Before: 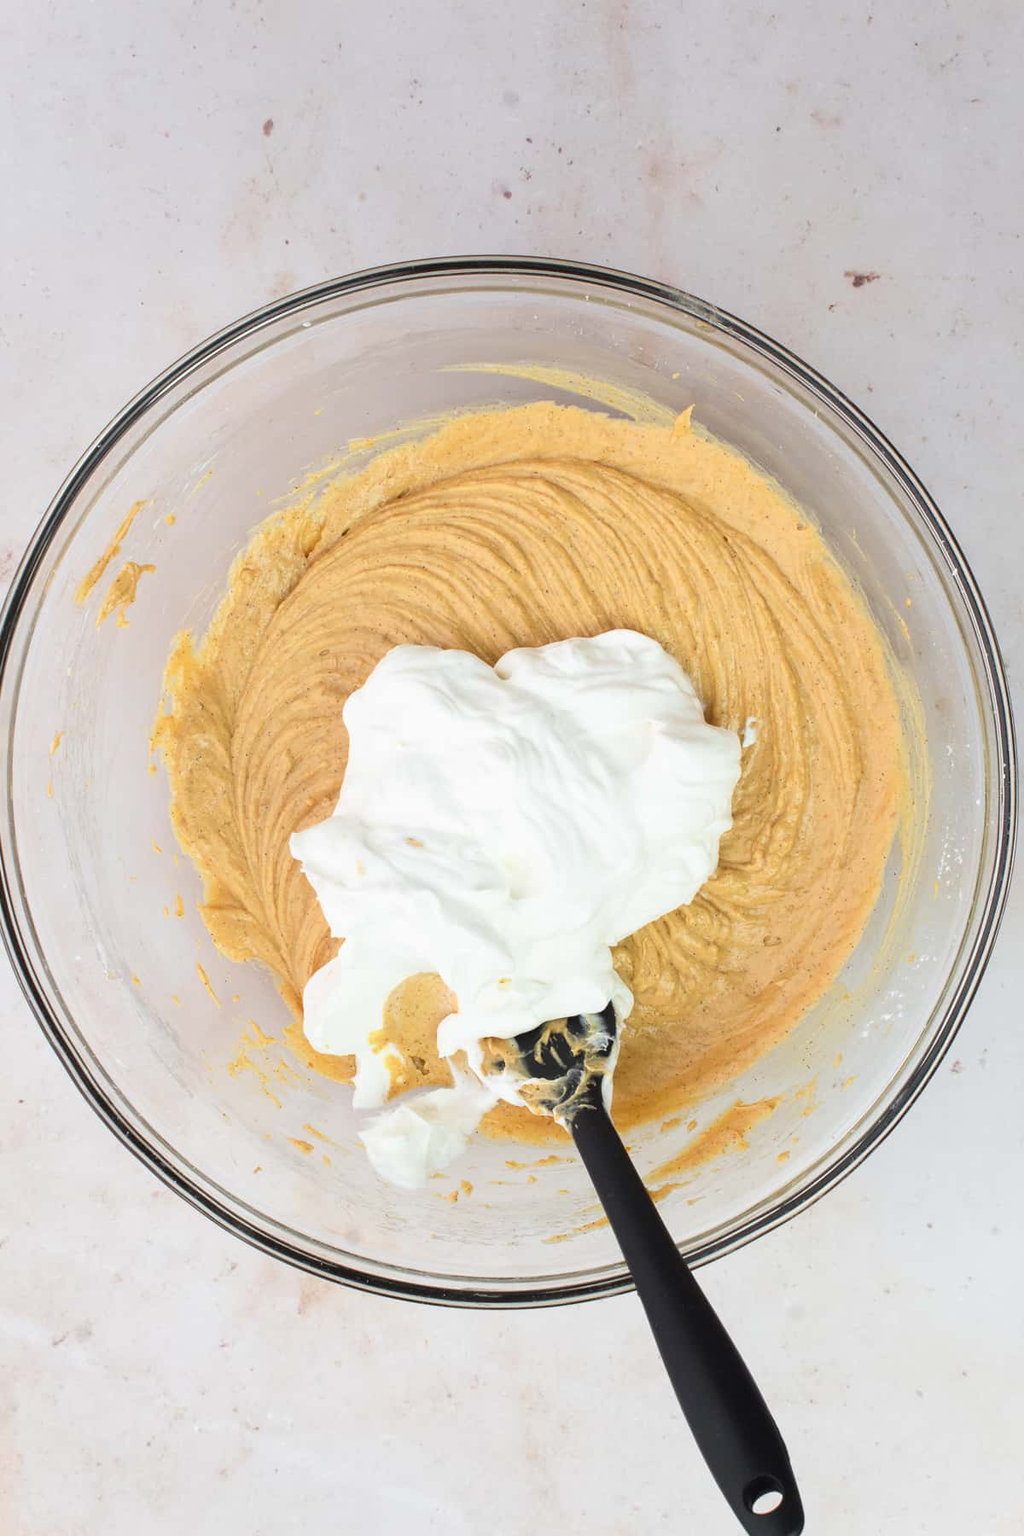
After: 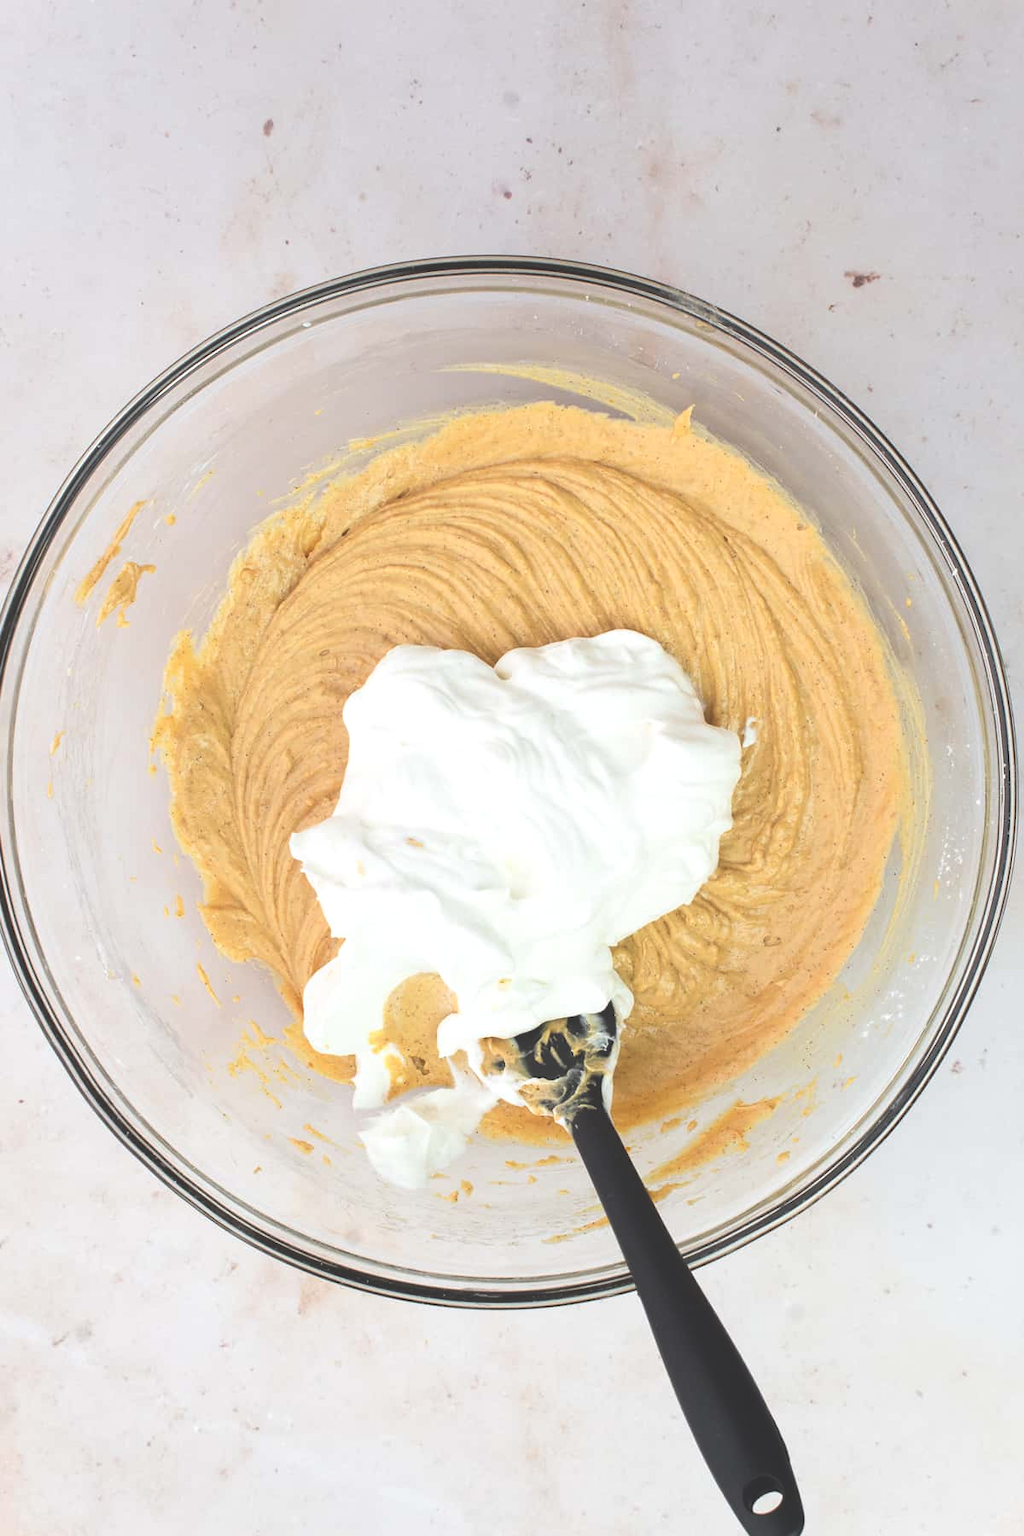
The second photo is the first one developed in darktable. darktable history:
levels: levels [0.016, 0.492, 0.969]
exposure: black level correction -0.026, compensate highlight preservation false
